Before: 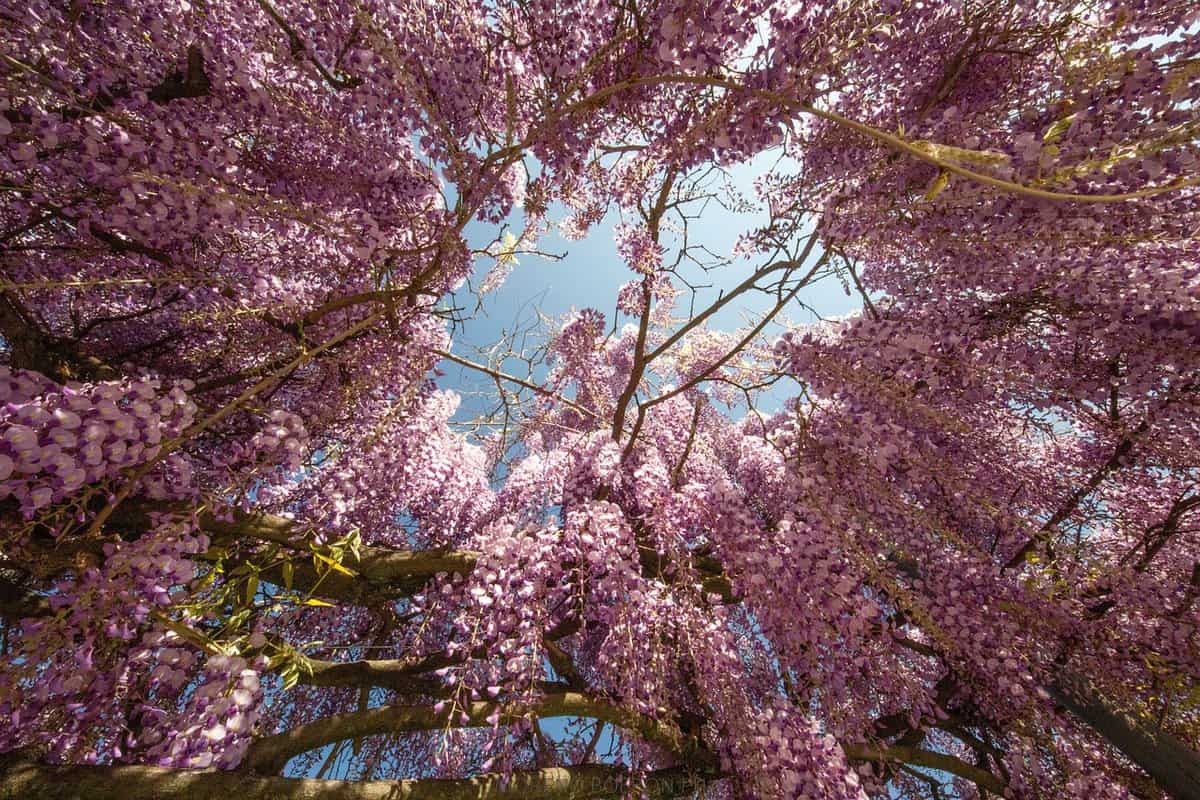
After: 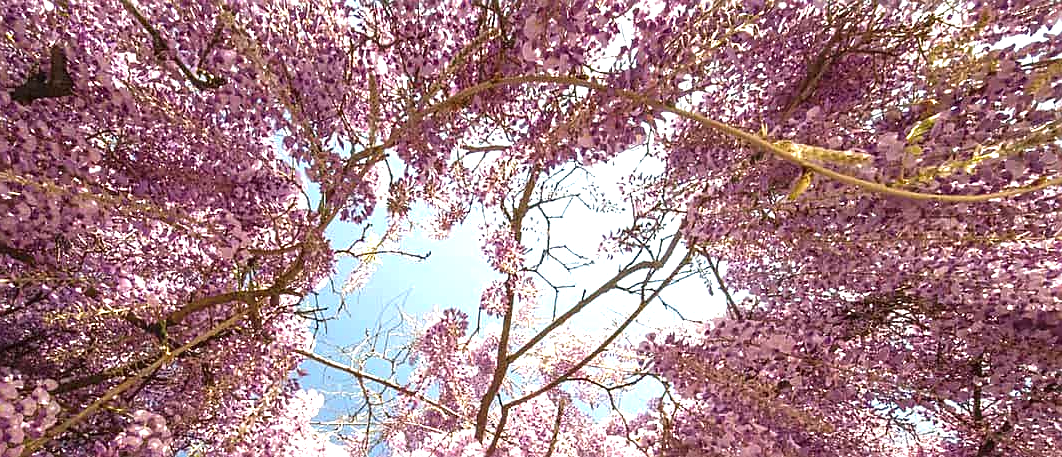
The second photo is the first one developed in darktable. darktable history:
crop and rotate: left 11.46%, bottom 42.872%
sharpen: on, module defaults
local contrast: mode bilateral grid, contrast 14, coarseness 36, detail 104%, midtone range 0.2
exposure: black level correction -0.001, exposure 0.908 EV, compensate highlight preservation false
